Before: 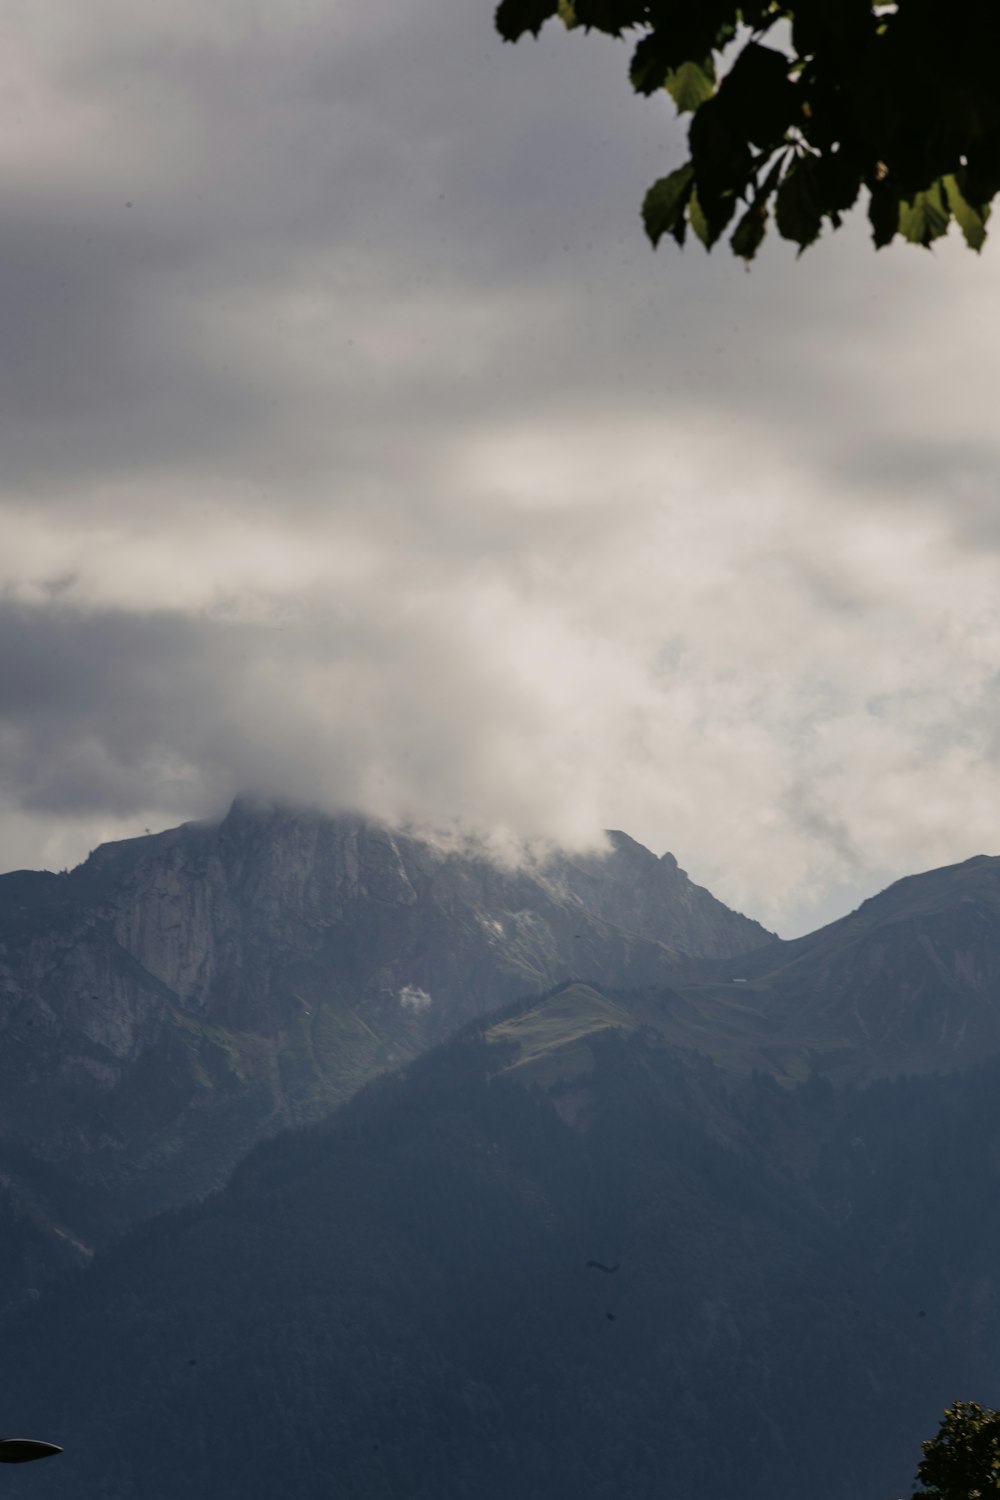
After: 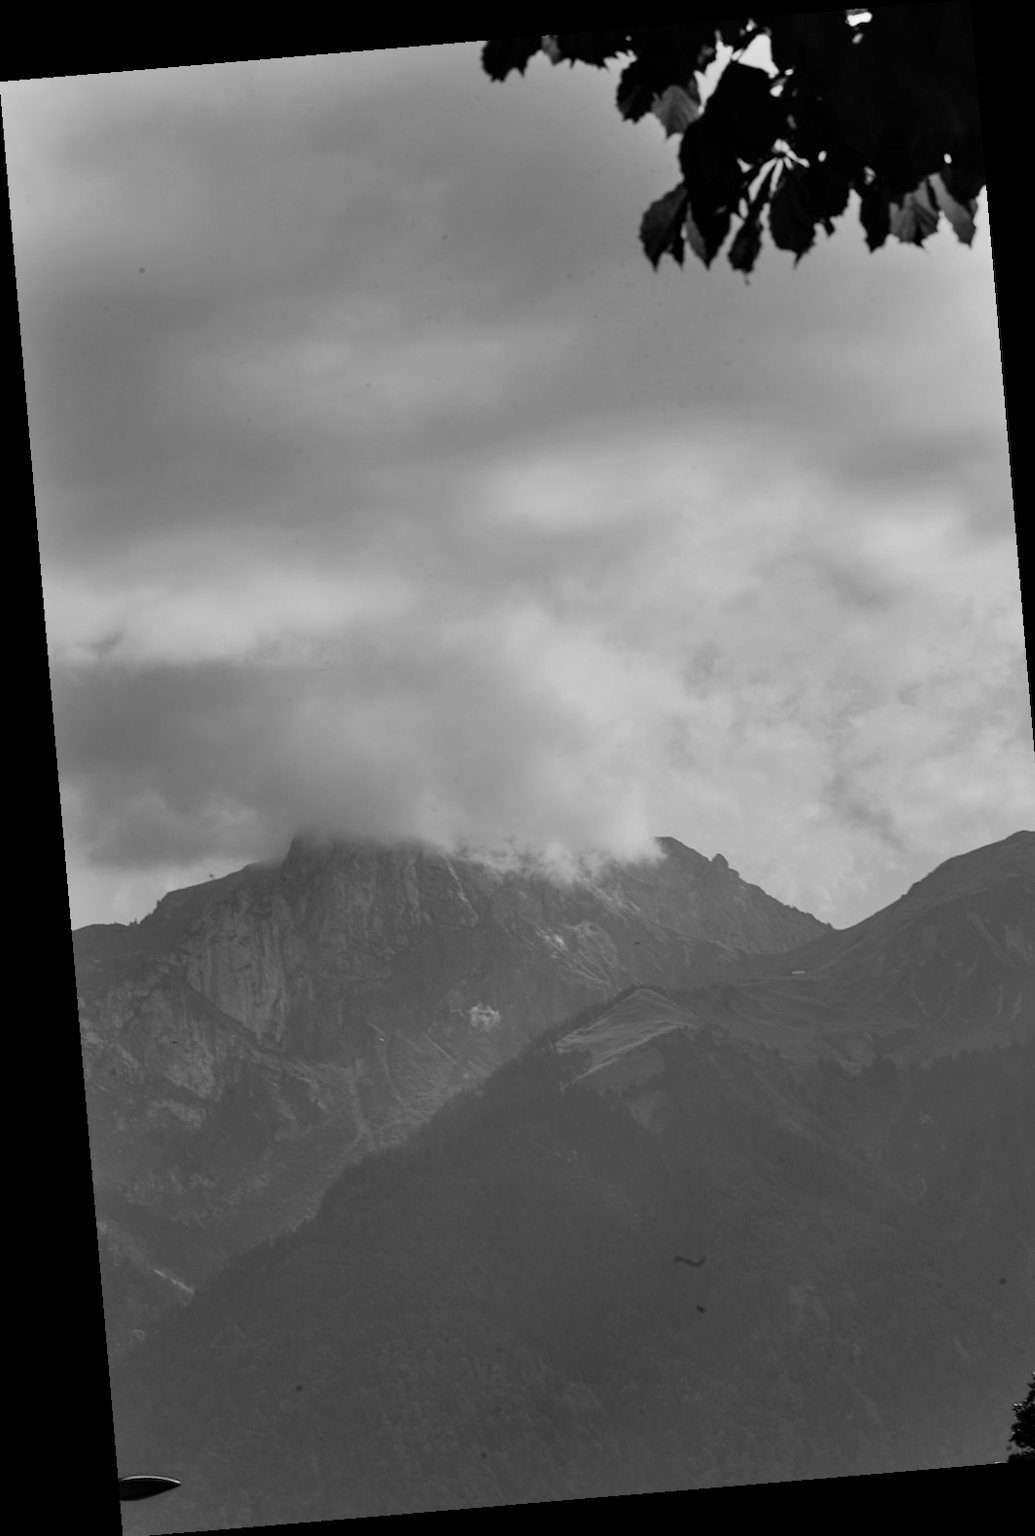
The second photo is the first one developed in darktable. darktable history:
crop and rotate: right 5.167%
local contrast: highlights 100%, shadows 100%, detail 120%, midtone range 0.2
color calibration: output gray [0.18, 0.41, 0.41, 0], gray › normalize channels true, illuminant same as pipeline (D50), adaptation XYZ, x 0.346, y 0.359, gamut compression 0
rotate and perspective: rotation -4.86°, automatic cropping off
shadows and highlights: soften with gaussian
